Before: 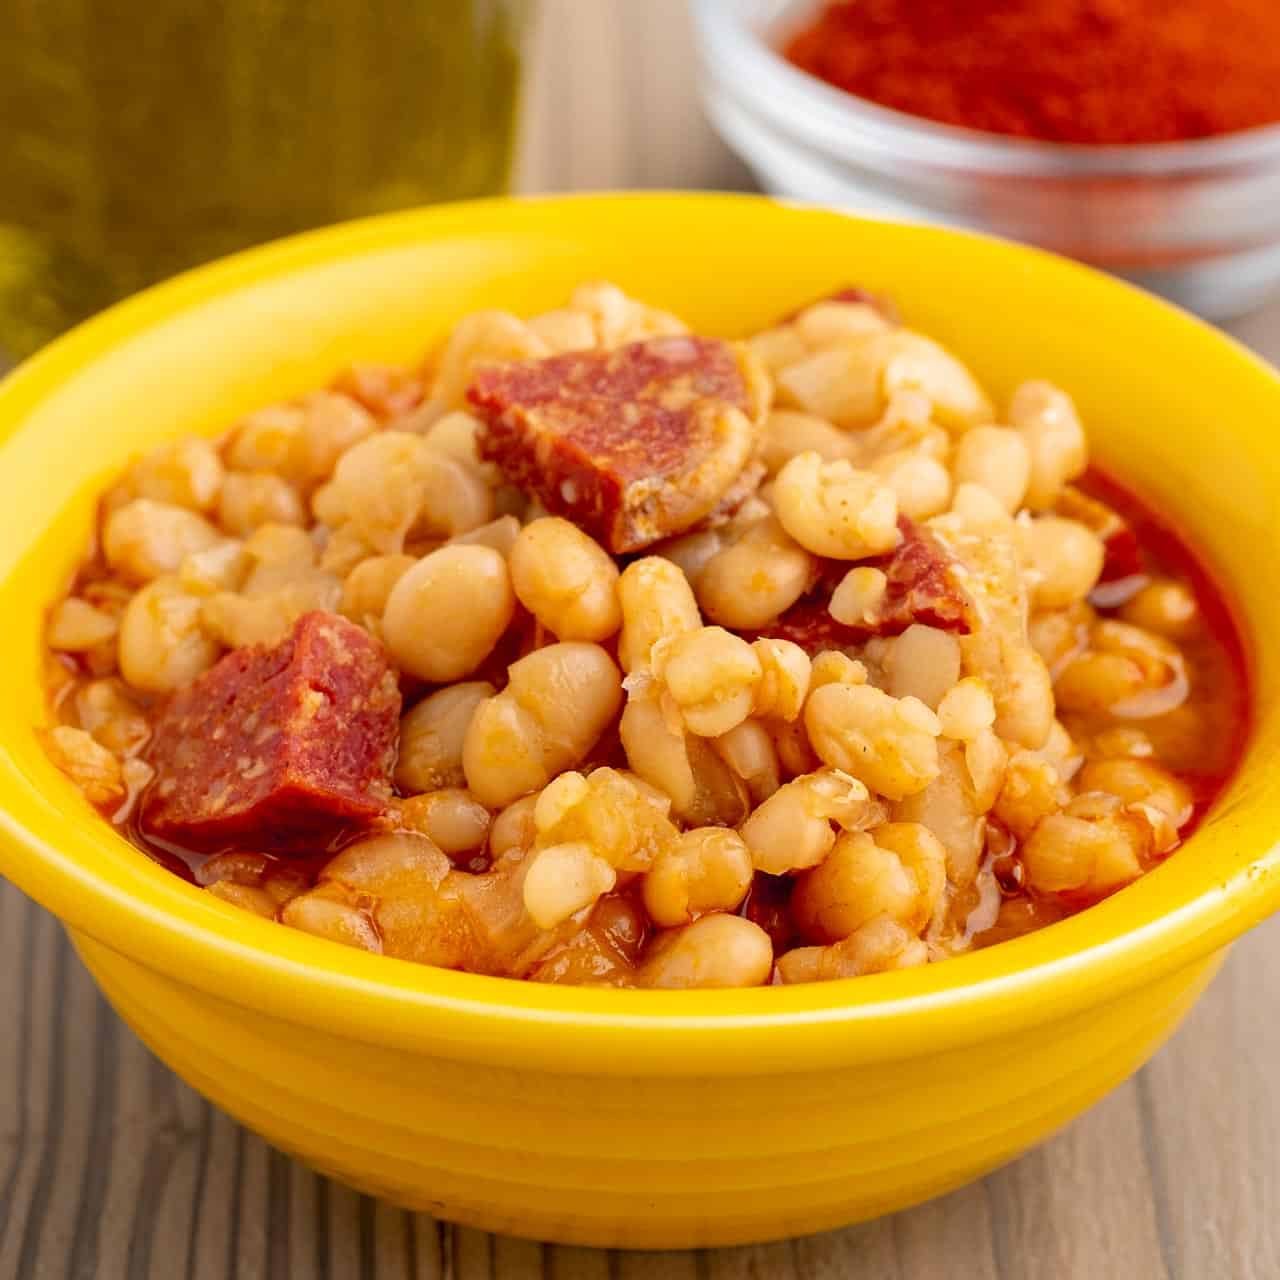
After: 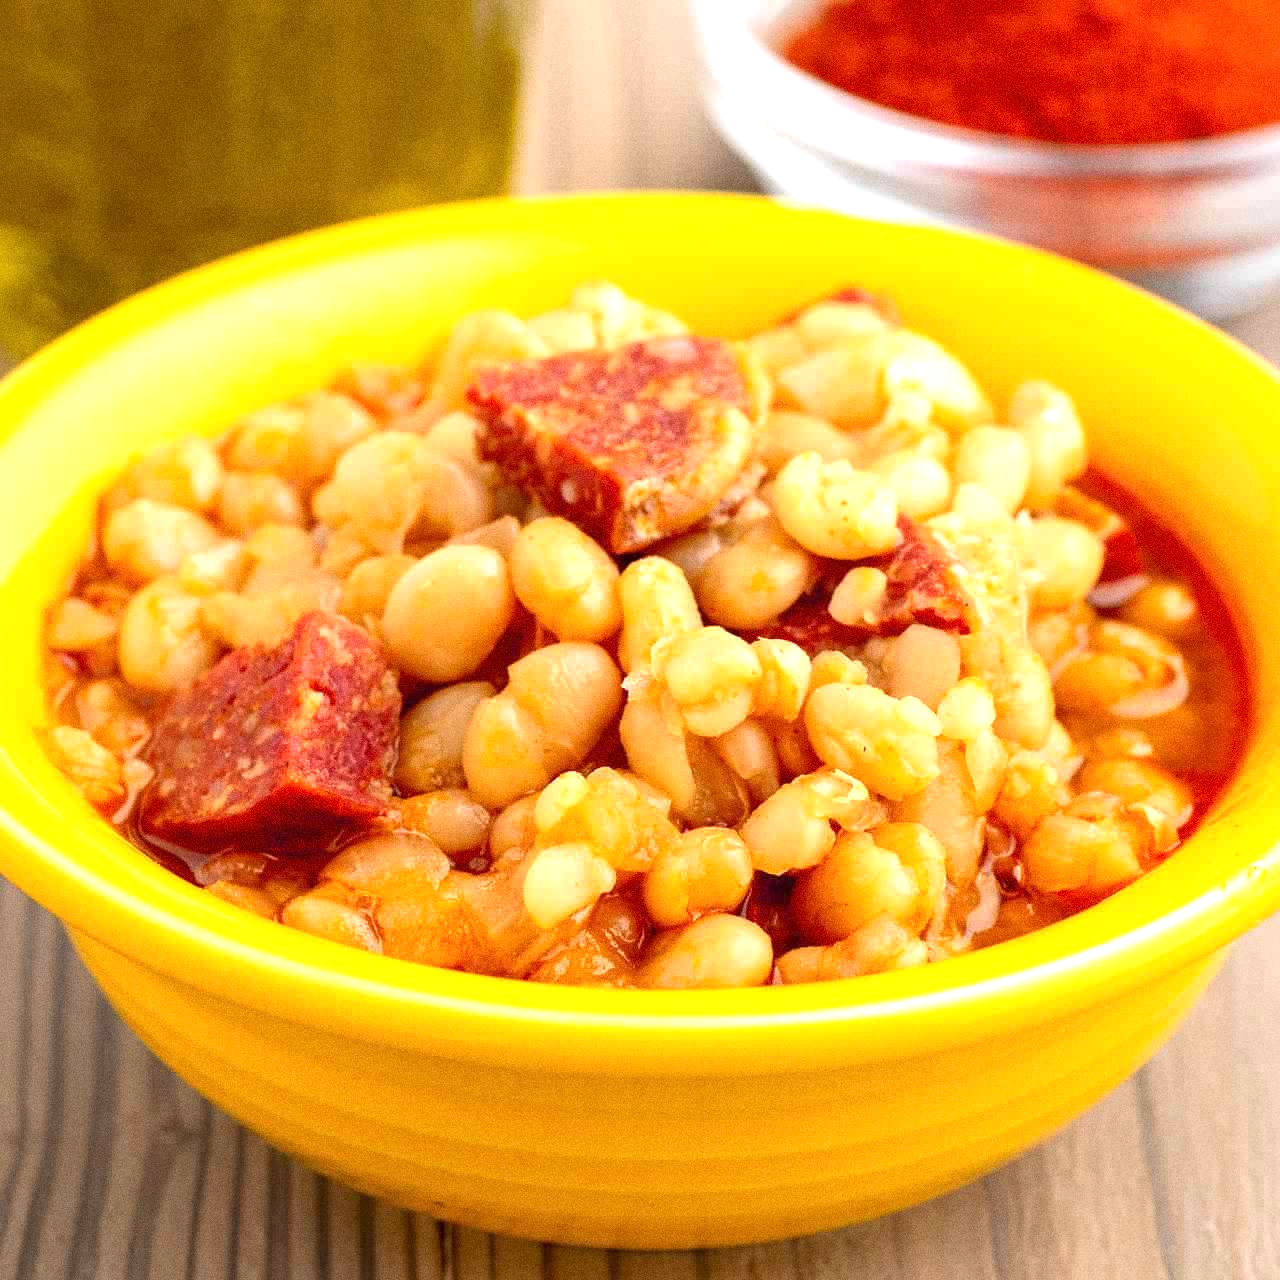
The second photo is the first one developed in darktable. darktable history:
exposure: black level correction 0, exposure 0.7 EV, compensate exposure bias true, compensate highlight preservation false
grain: coarseness 0.09 ISO
